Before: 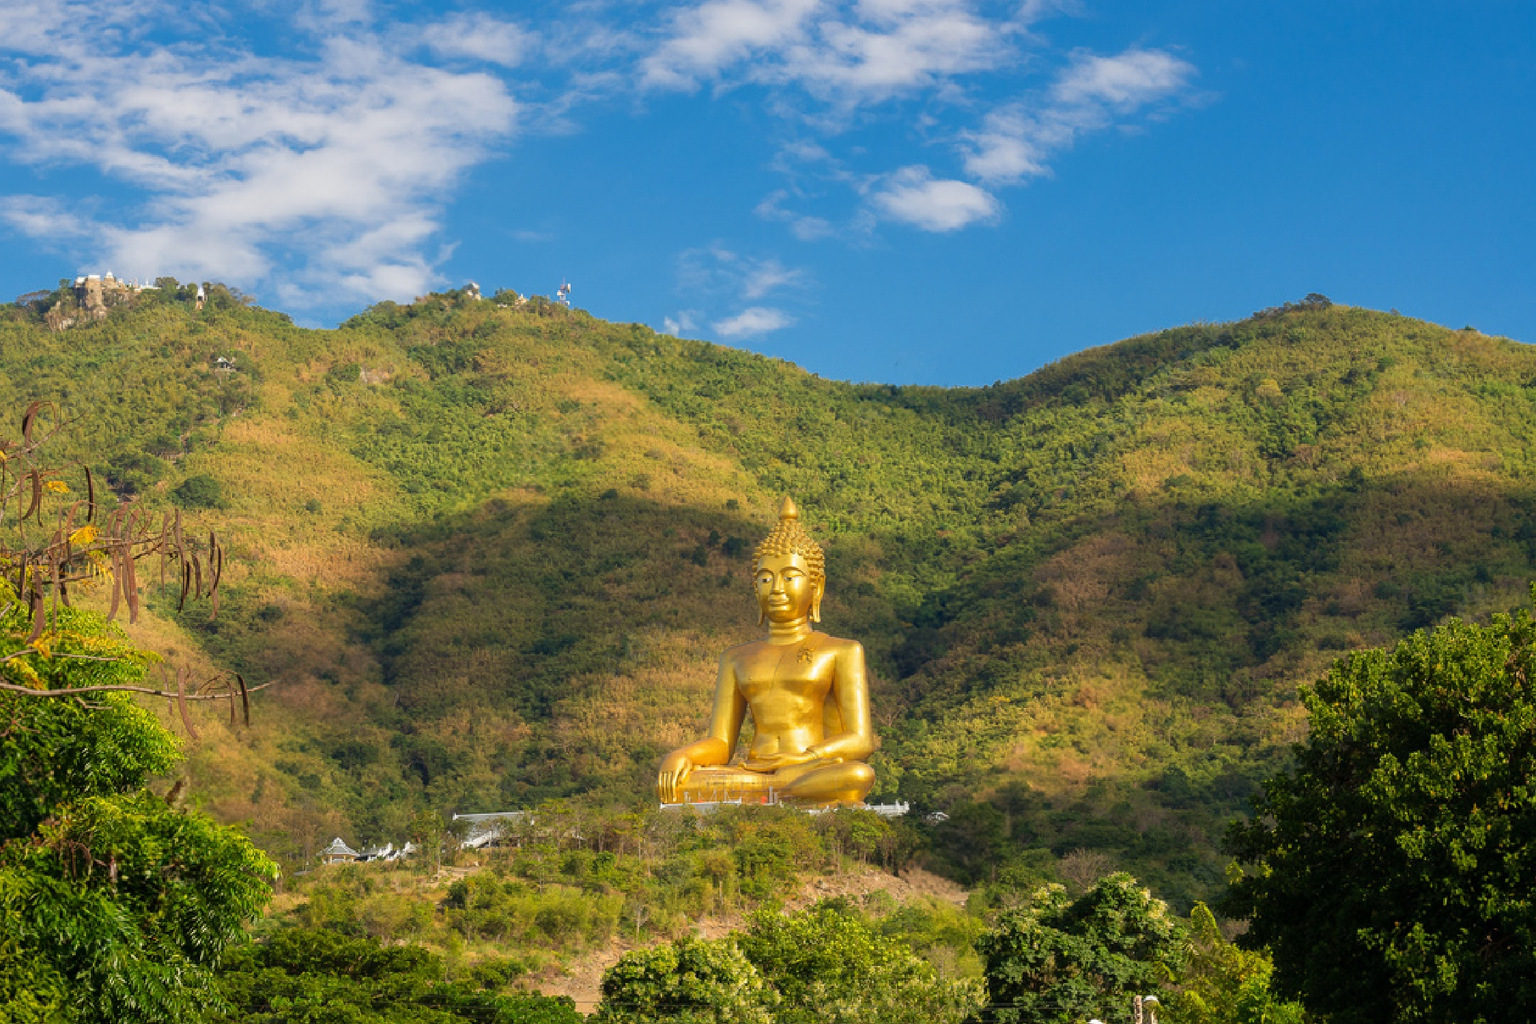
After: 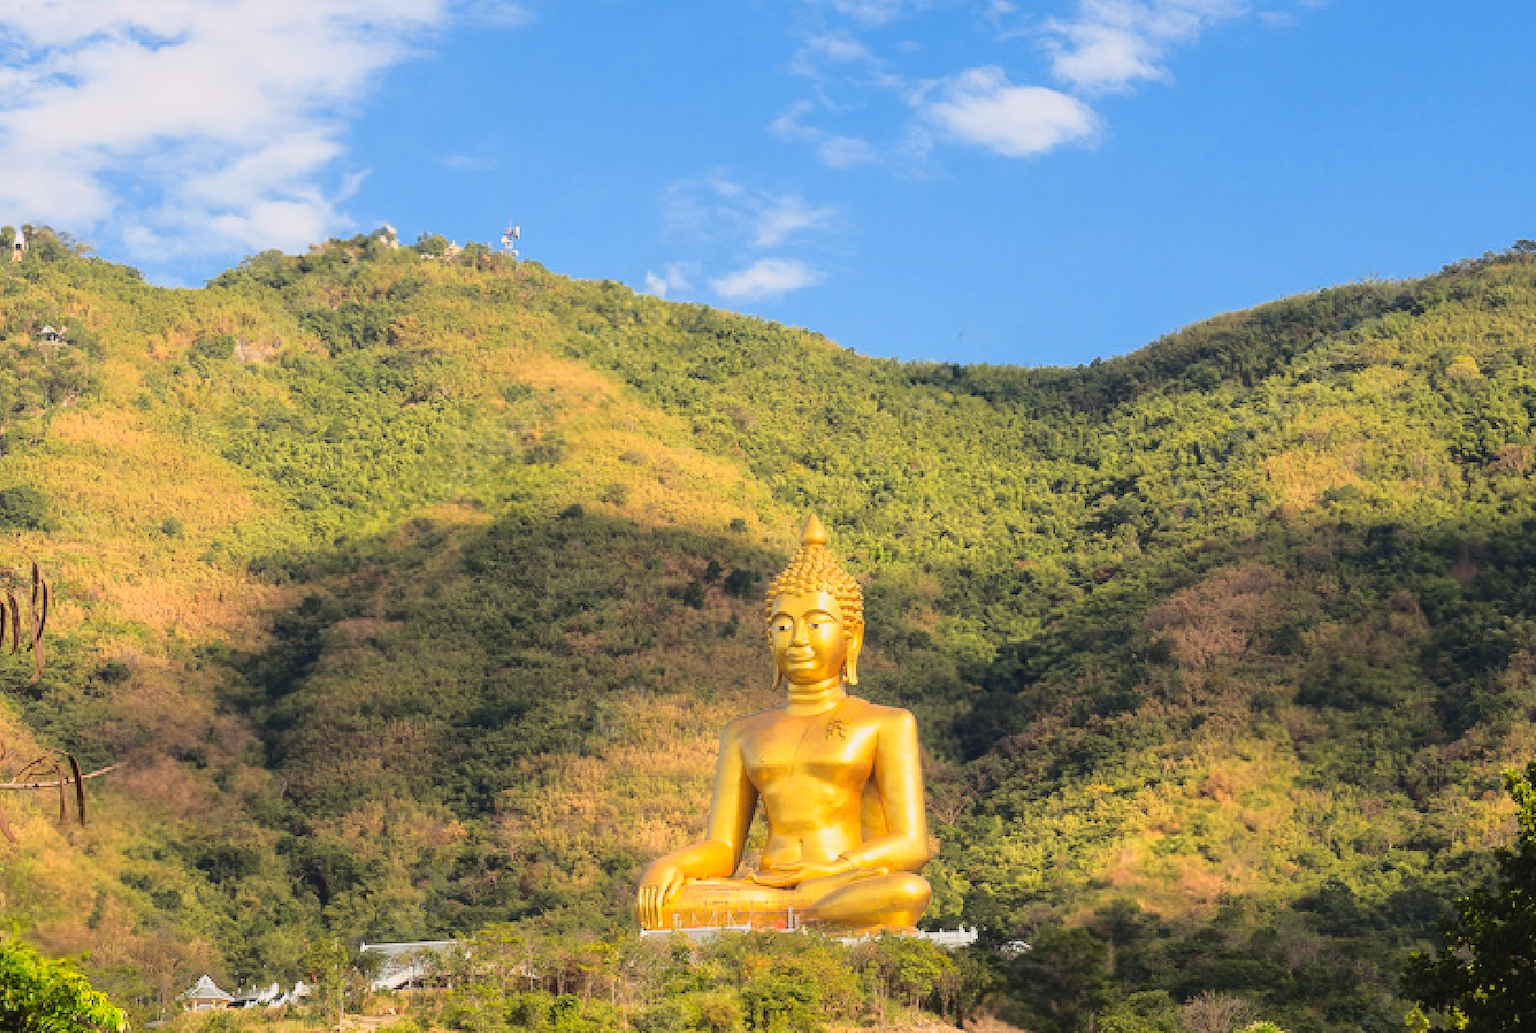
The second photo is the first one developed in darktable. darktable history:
crop and rotate: left 12.169%, top 11.4%, right 13.846%, bottom 13.899%
base curve: curves: ch0 [(0, 0) (0.028, 0.03) (0.121, 0.232) (0.46, 0.748) (0.859, 0.968) (1, 1)]
tone curve: curves: ch0 [(0, 0.029) (0.253, 0.237) (1, 0.945)]; ch1 [(0, 0) (0.401, 0.42) (0.442, 0.47) (0.492, 0.498) (0.511, 0.523) (0.557, 0.565) (0.66, 0.683) (1, 1)]; ch2 [(0, 0) (0.394, 0.413) (0.5, 0.5) (0.578, 0.568) (1, 1)], color space Lab, independent channels
